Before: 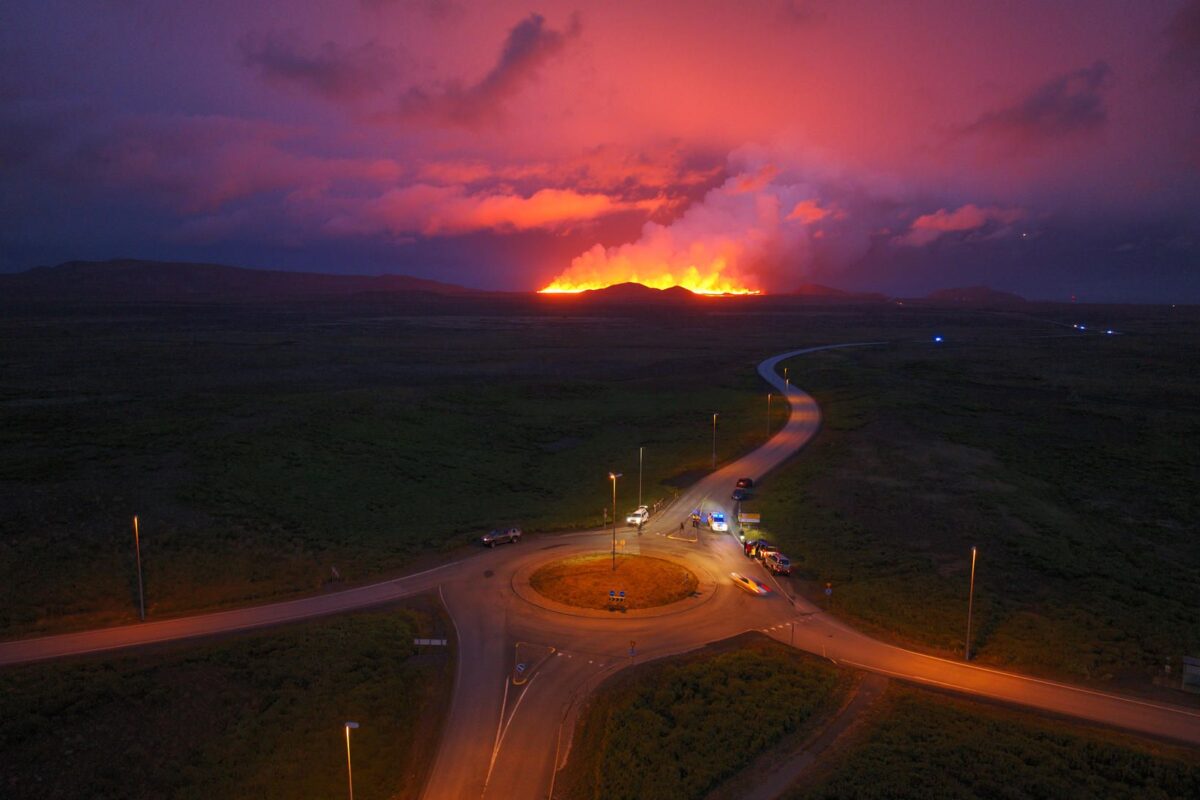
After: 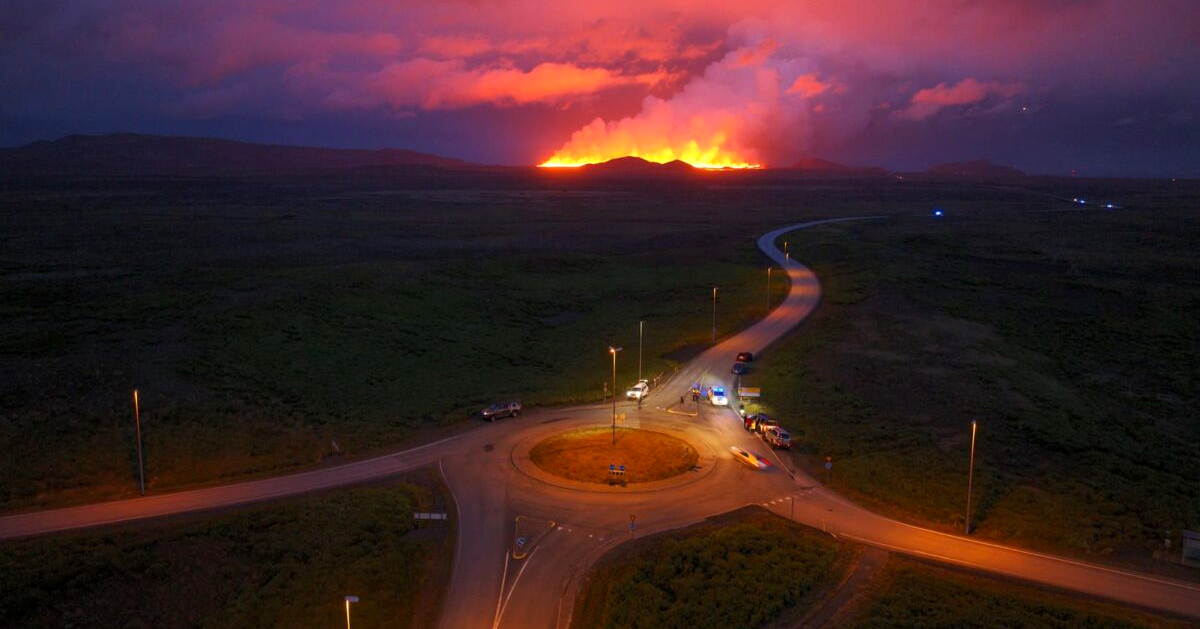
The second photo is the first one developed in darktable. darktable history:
exposure: black level correction 0.002, exposure 0.15 EV, compensate highlight preservation false
crop and rotate: top 15.774%, bottom 5.506%
